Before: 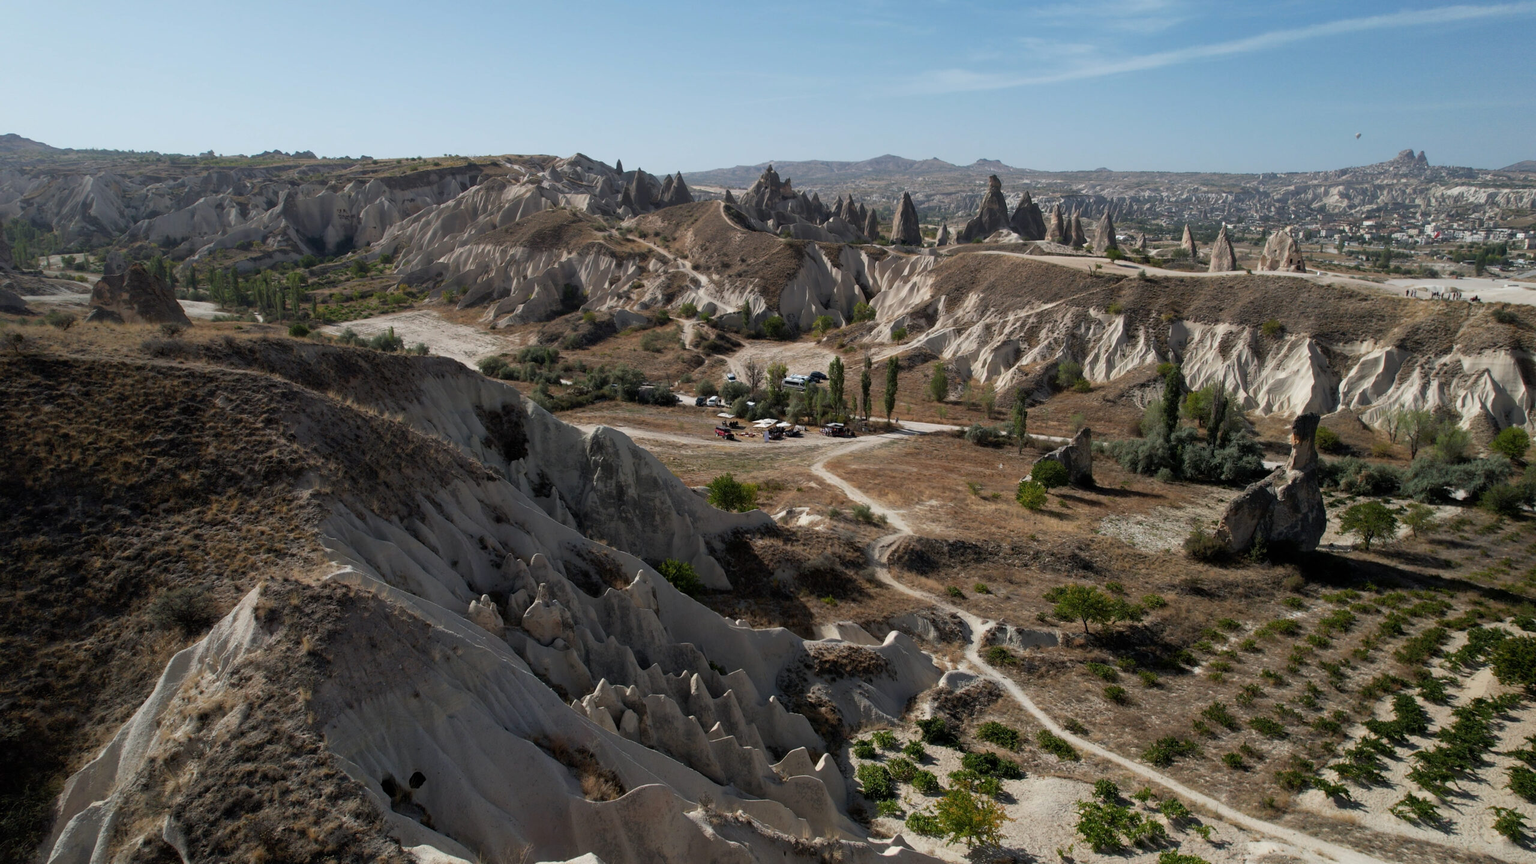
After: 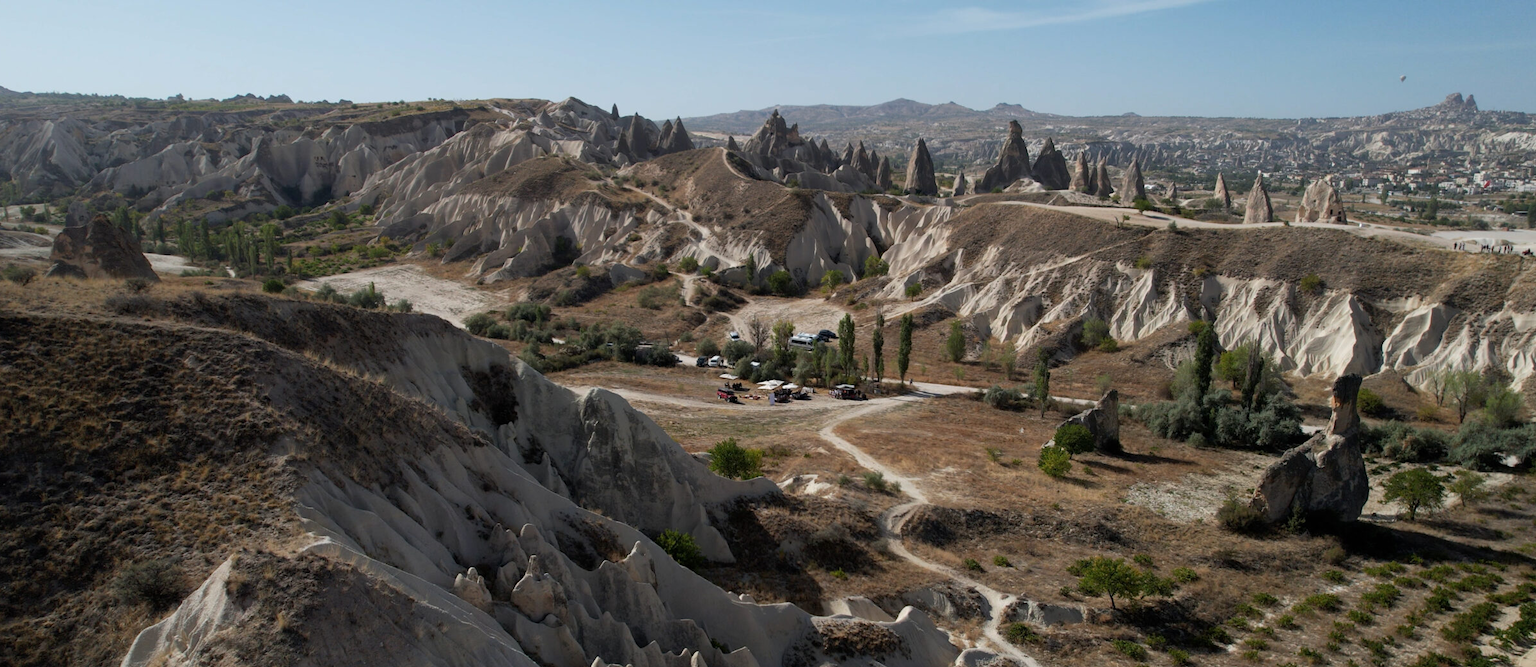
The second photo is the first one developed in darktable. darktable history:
crop: left 2.801%, top 7.276%, right 3.378%, bottom 20.175%
